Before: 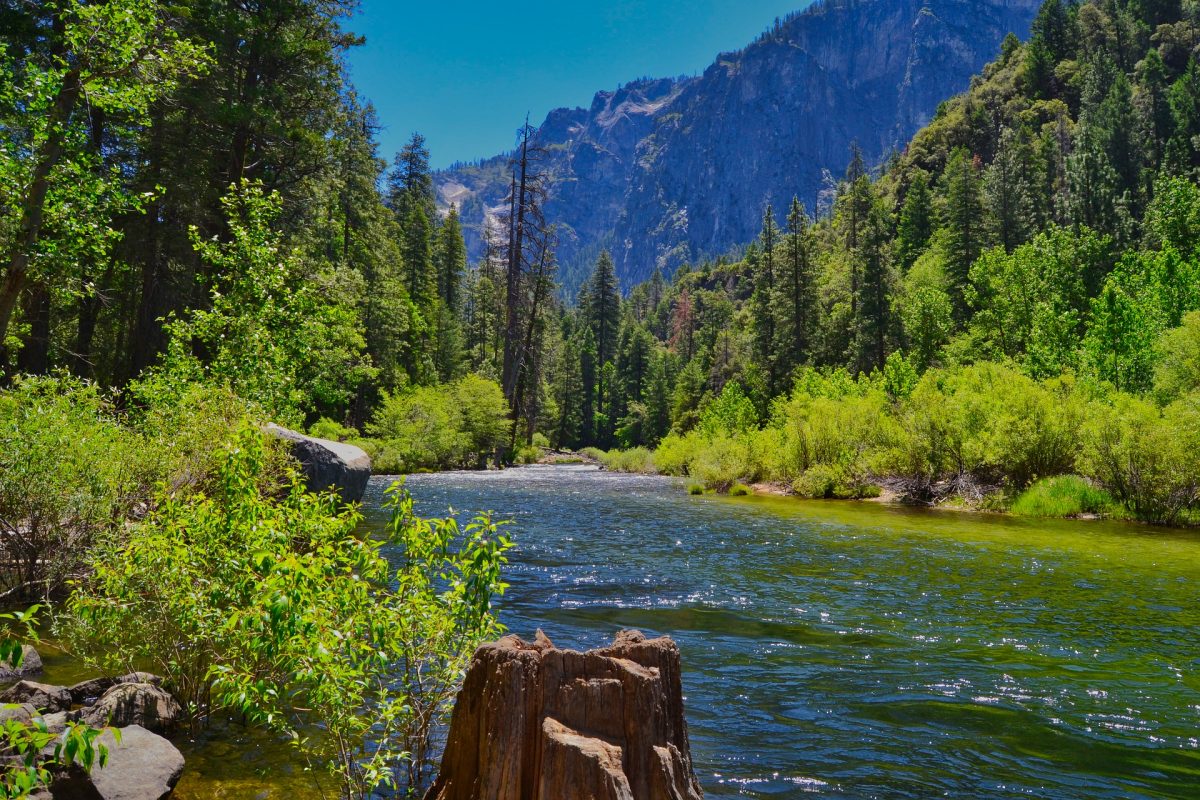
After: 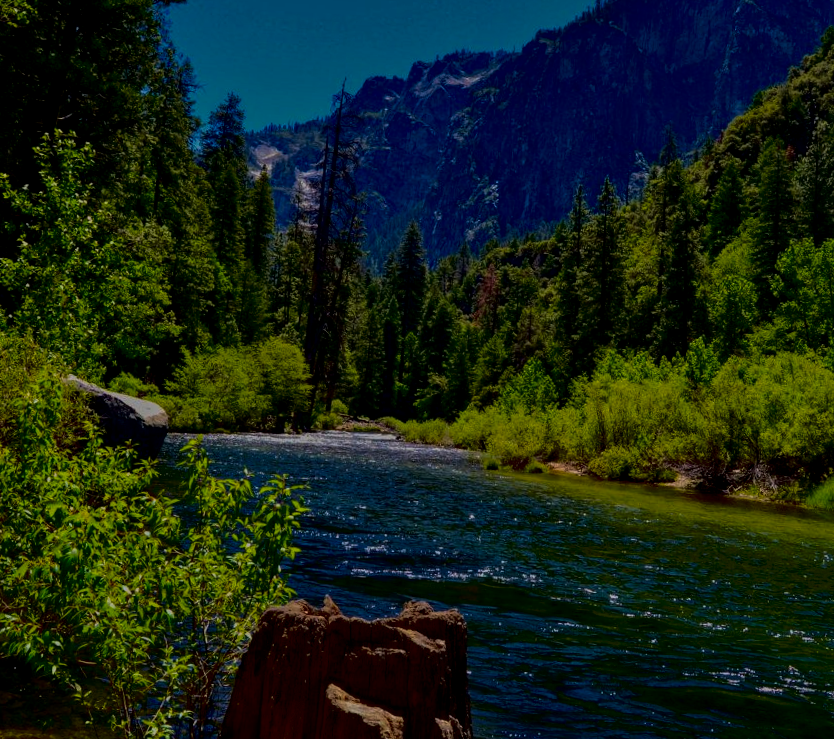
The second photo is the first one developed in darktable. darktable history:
exposure: black level correction -0.008, exposure 0.072 EV, compensate exposure bias true, compensate highlight preservation false
tone curve: curves: ch0 [(0, 0) (0.003, 0) (0.011, 0.001) (0.025, 0.003) (0.044, 0.005) (0.069, 0.012) (0.1, 0.023) (0.136, 0.039) (0.177, 0.088) (0.224, 0.15) (0.277, 0.24) (0.335, 0.337) (0.399, 0.437) (0.468, 0.535) (0.543, 0.629) (0.623, 0.71) (0.709, 0.782) (0.801, 0.856) (0.898, 0.94) (1, 1)], color space Lab, independent channels, preserve colors none
local contrast: on, module defaults
tone equalizer: -8 EV -1.97 EV, -7 EV -1.99 EV, -6 EV -1.99 EV, -5 EV -1.97 EV, -4 EV -1.99 EV, -3 EV -1.97 EV, -2 EV -1.99 EV, -1 EV -1.61 EV, +0 EV -2 EV, edges refinement/feathering 500, mask exposure compensation -1.57 EV, preserve details no
crop and rotate: angle -3.14°, left 13.948%, top 0.039%, right 10.886%, bottom 0.054%
velvia: strength 24.67%
contrast brightness saturation: saturation 0.184
color balance rgb: perceptual saturation grading › global saturation 29.864%, global vibrance 20%
